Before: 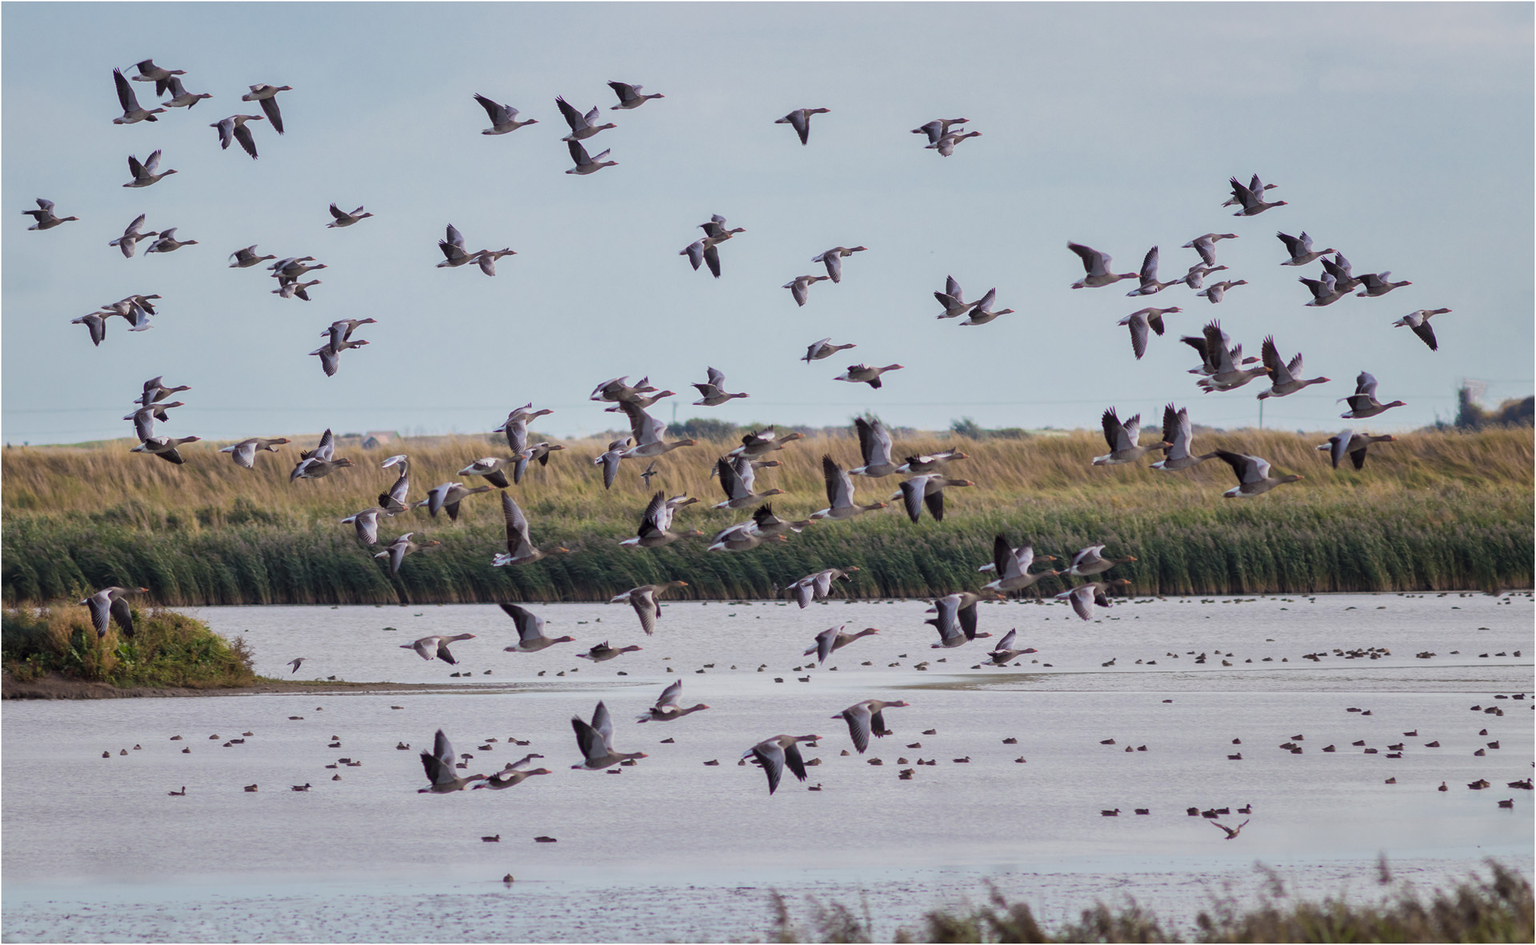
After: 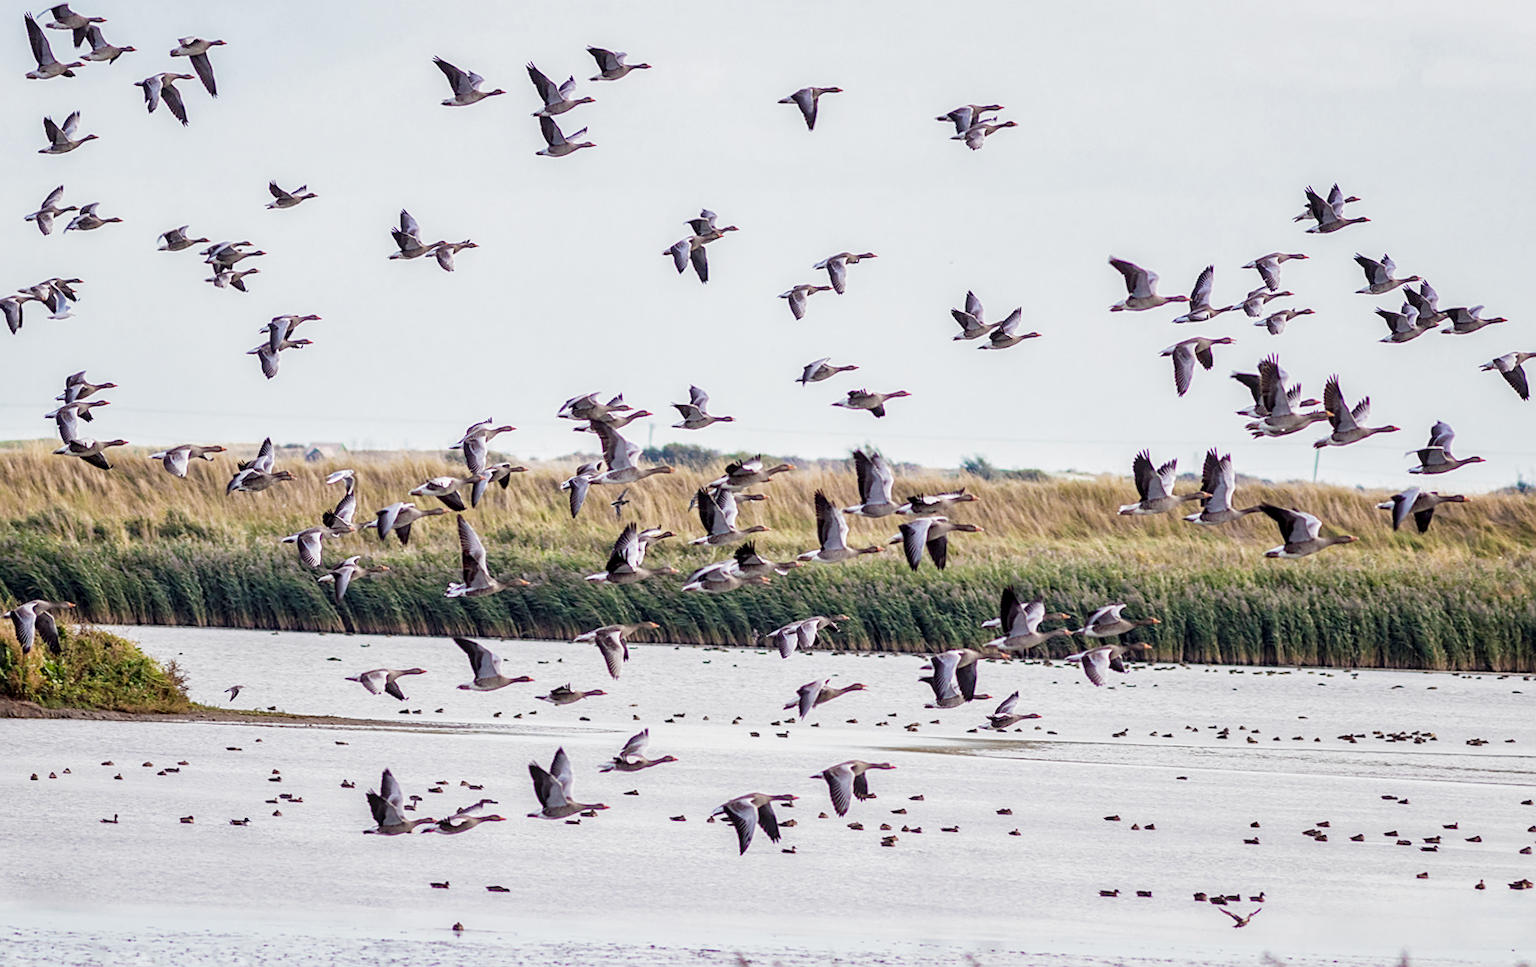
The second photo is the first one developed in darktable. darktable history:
crop and rotate: angle -2.38°
local contrast: on, module defaults
sharpen: on, module defaults
white balance: emerald 1
haze removal: strength 0.1, compatibility mode true, adaptive false
rotate and perspective: rotation 0.074°, lens shift (vertical) 0.096, lens shift (horizontal) -0.041, crop left 0.043, crop right 0.952, crop top 0.024, crop bottom 0.979
filmic rgb: middle gray luminance 9.23%, black relative exposure -10.55 EV, white relative exposure 3.45 EV, threshold 6 EV, target black luminance 0%, hardness 5.98, latitude 59.69%, contrast 1.087, highlights saturation mix 5%, shadows ↔ highlights balance 29.23%, add noise in highlights 0, preserve chrominance no, color science v3 (2019), use custom middle-gray values true, iterations of high-quality reconstruction 0, contrast in highlights soft, enable highlight reconstruction true
